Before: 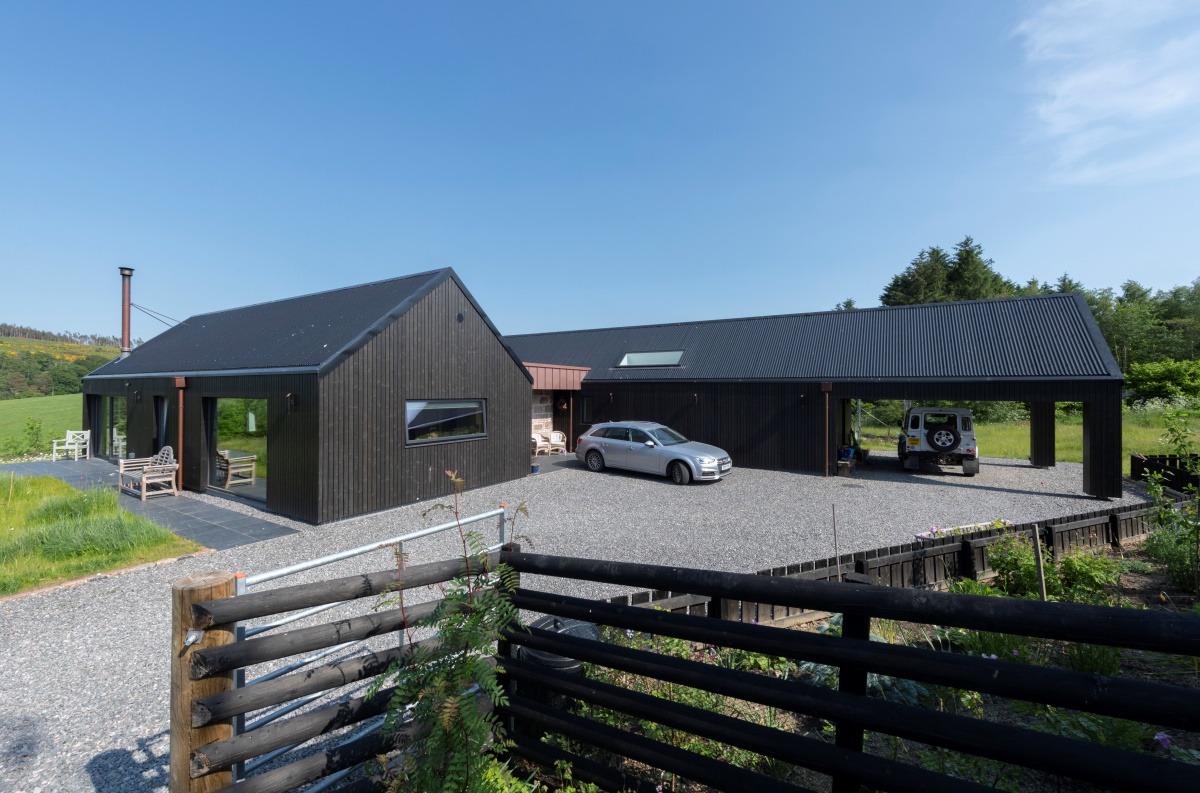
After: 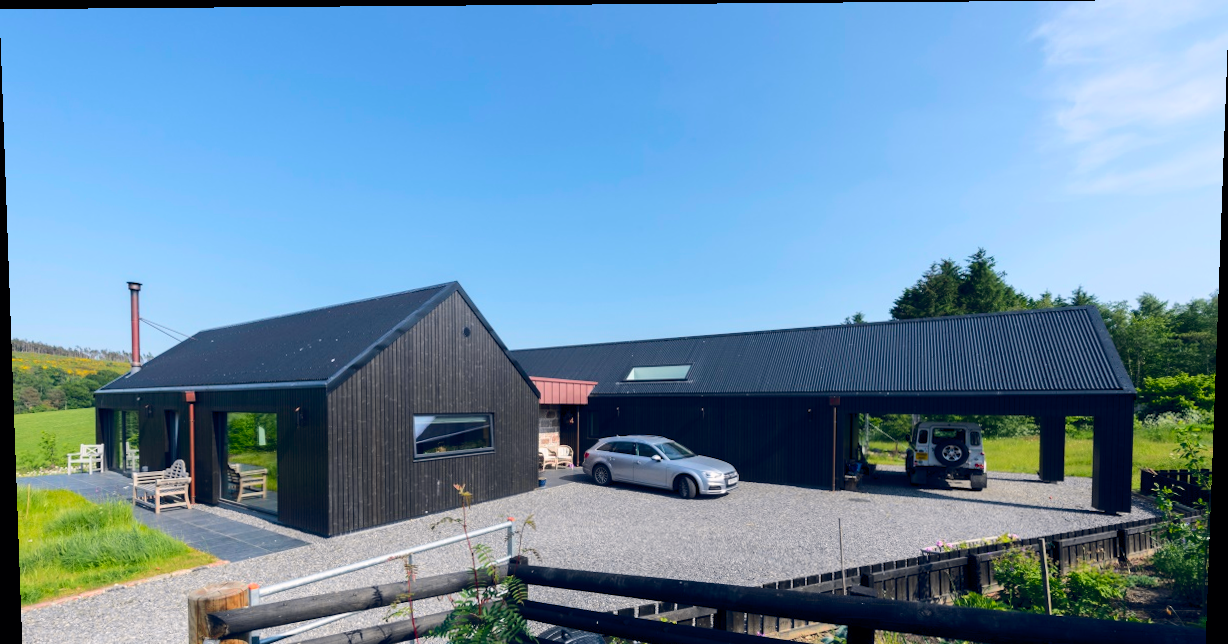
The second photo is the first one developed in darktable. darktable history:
tone curve: curves: ch0 [(0, 0) (0.126, 0.086) (0.338, 0.327) (0.494, 0.55) (0.703, 0.762) (1, 1)]; ch1 [(0, 0) (0.346, 0.324) (0.45, 0.431) (0.5, 0.5) (0.522, 0.517) (0.55, 0.578) (1, 1)]; ch2 [(0, 0) (0.44, 0.424) (0.501, 0.499) (0.554, 0.563) (0.622, 0.667) (0.707, 0.746) (1, 1)], color space Lab, independent channels, preserve colors none
color balance rgb: shadows lift › hue 87.51°, highlights gain › chroma 1.35%, highlights gain › hue 55.1°, global offset › chroma 0.13%, global offset › hue 253.66°, perceptual saturation grading › global saturation 16.38%
crop: bottom 19.644%
rotate and perspective: lens shift (vertical) 0.048, lens shift (horizontal) -0.024, automatic cropping off
